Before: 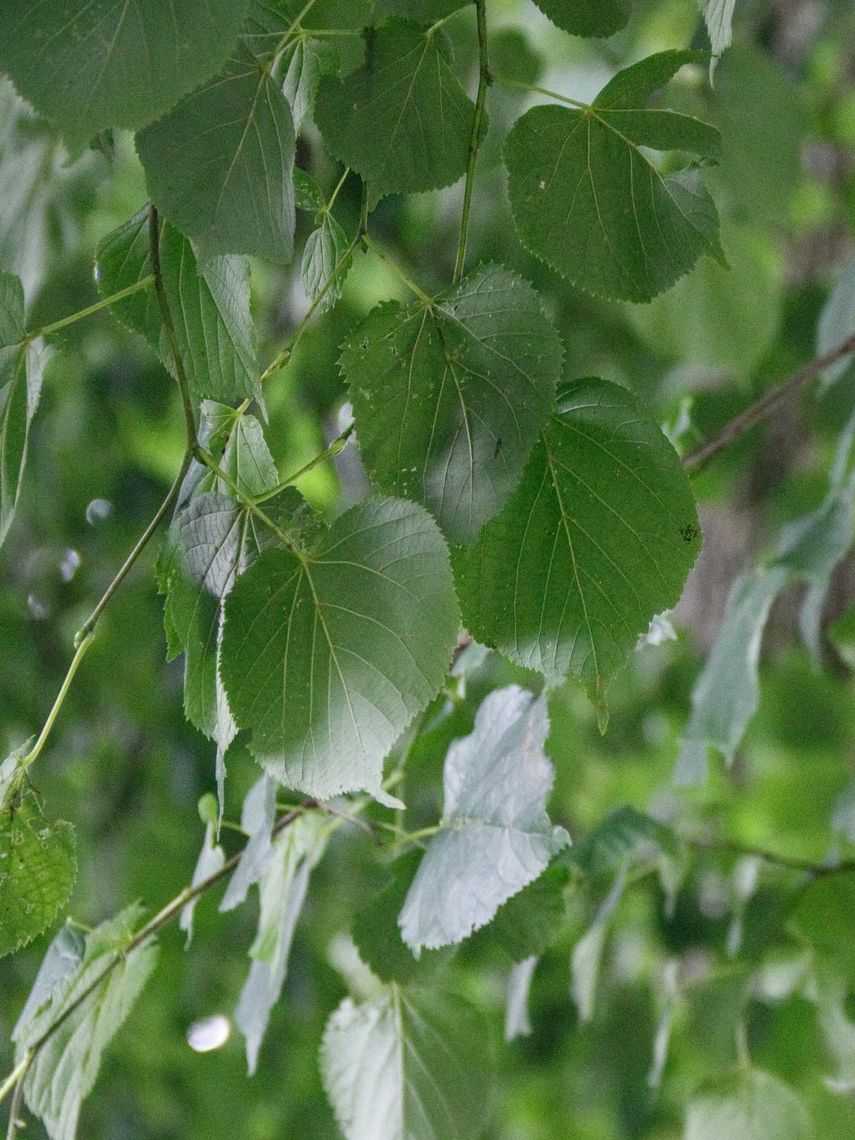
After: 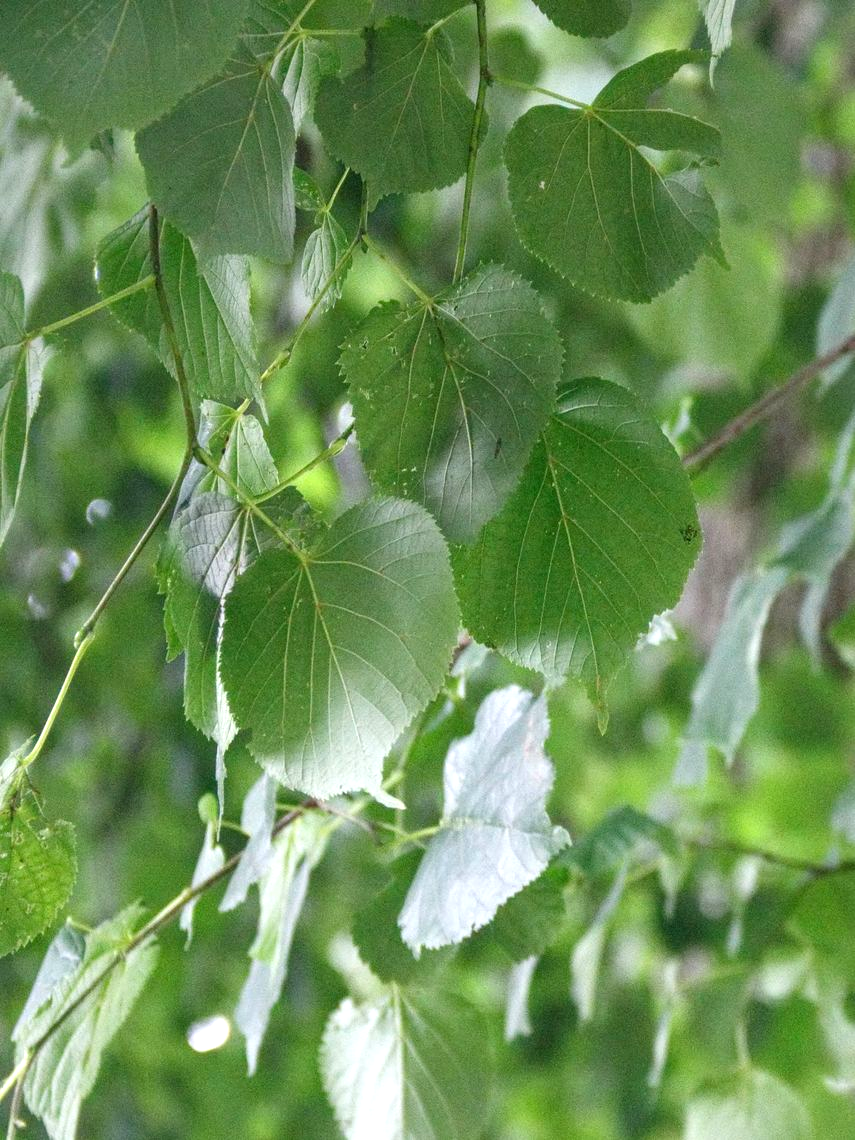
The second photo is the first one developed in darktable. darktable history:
color zones: curves: ch1 [(0, 0.513) (0.143, 0.524) (0.286, 0.511) (0.429, 0.506) (0.571, 0.503) (0.714, 0.503) (0.857, 0.508) (1, 0.513)]
exposure: black level correction 0, exposure 0.7 EV, compensate exposure bias true, compensate highlight preservation false
white balance: emerald 1
